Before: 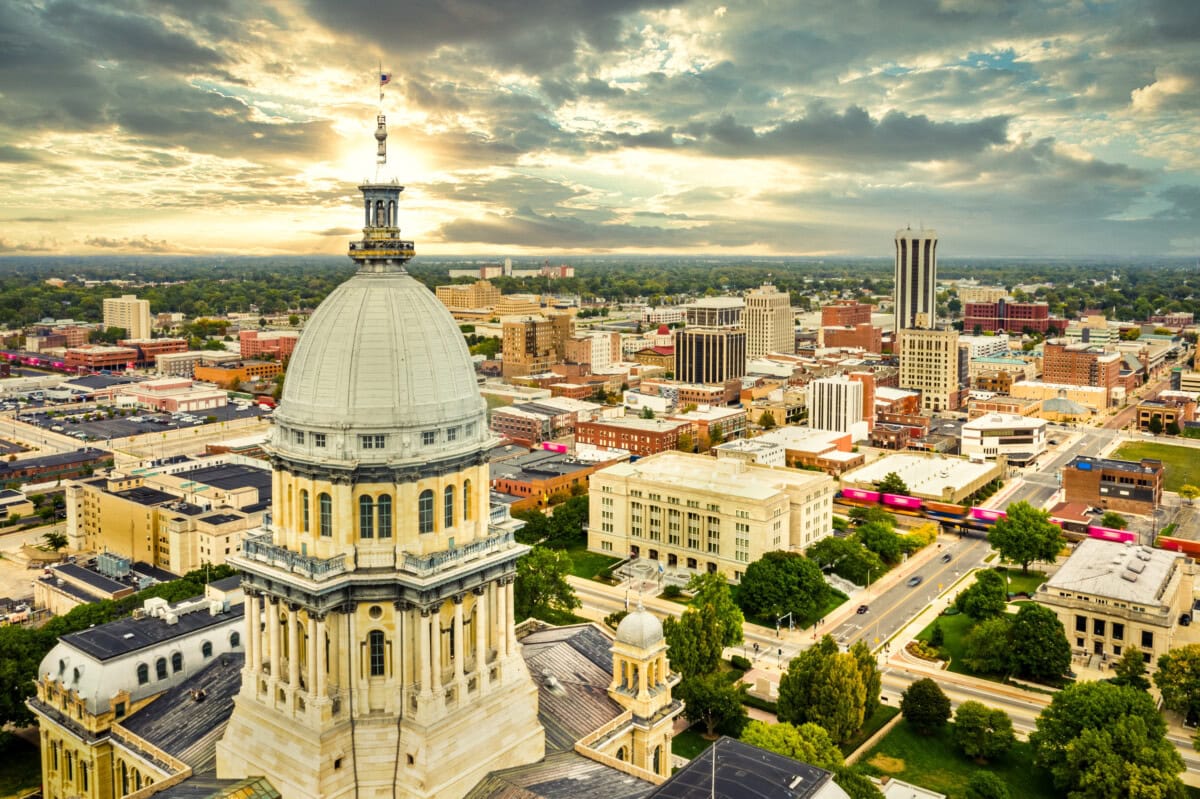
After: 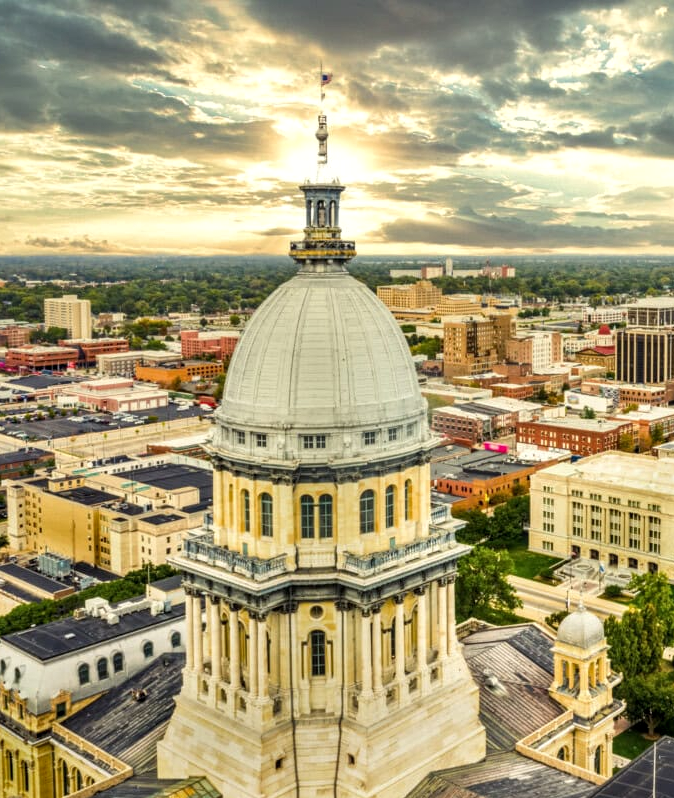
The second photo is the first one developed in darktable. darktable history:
crop: left 4.933%, right 38.817%
local contrast: on, module defaults
exposure: compensate highlight preservation false
